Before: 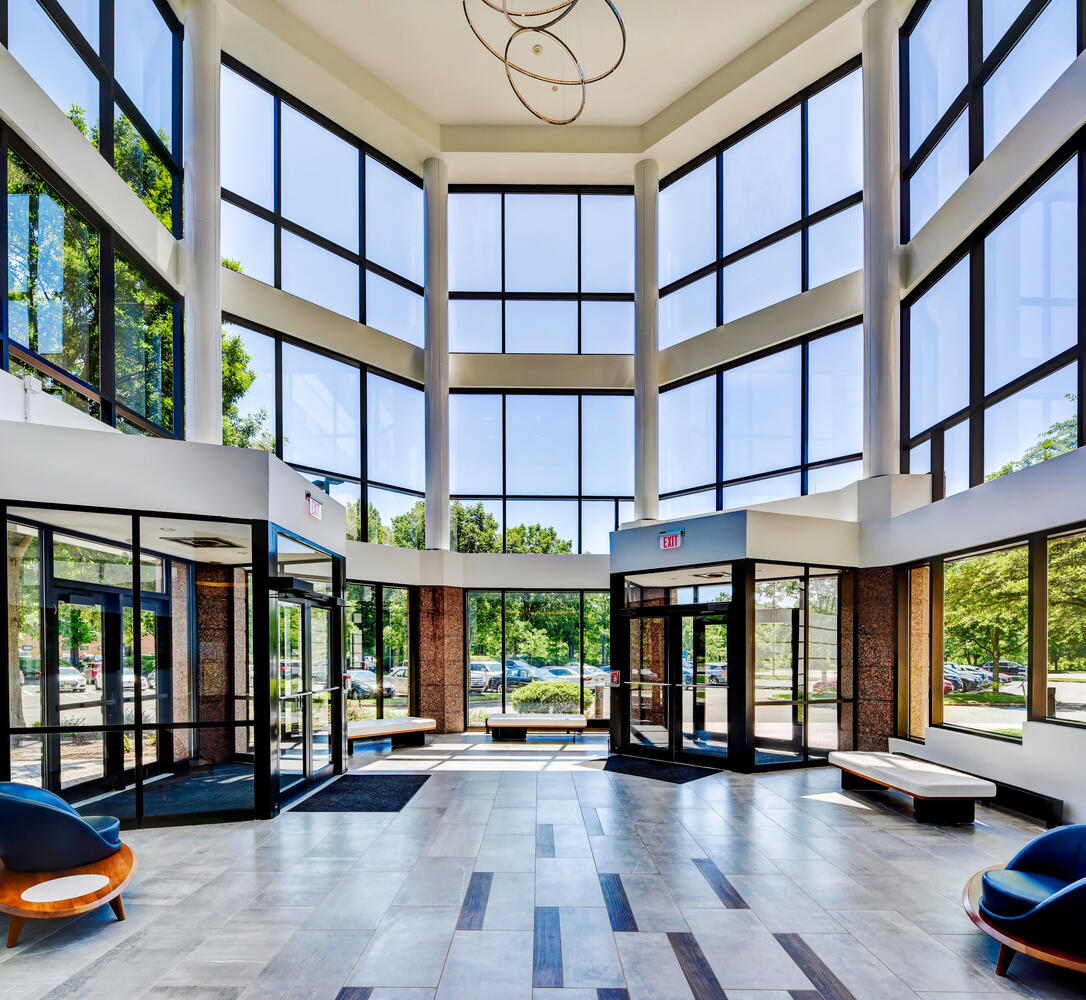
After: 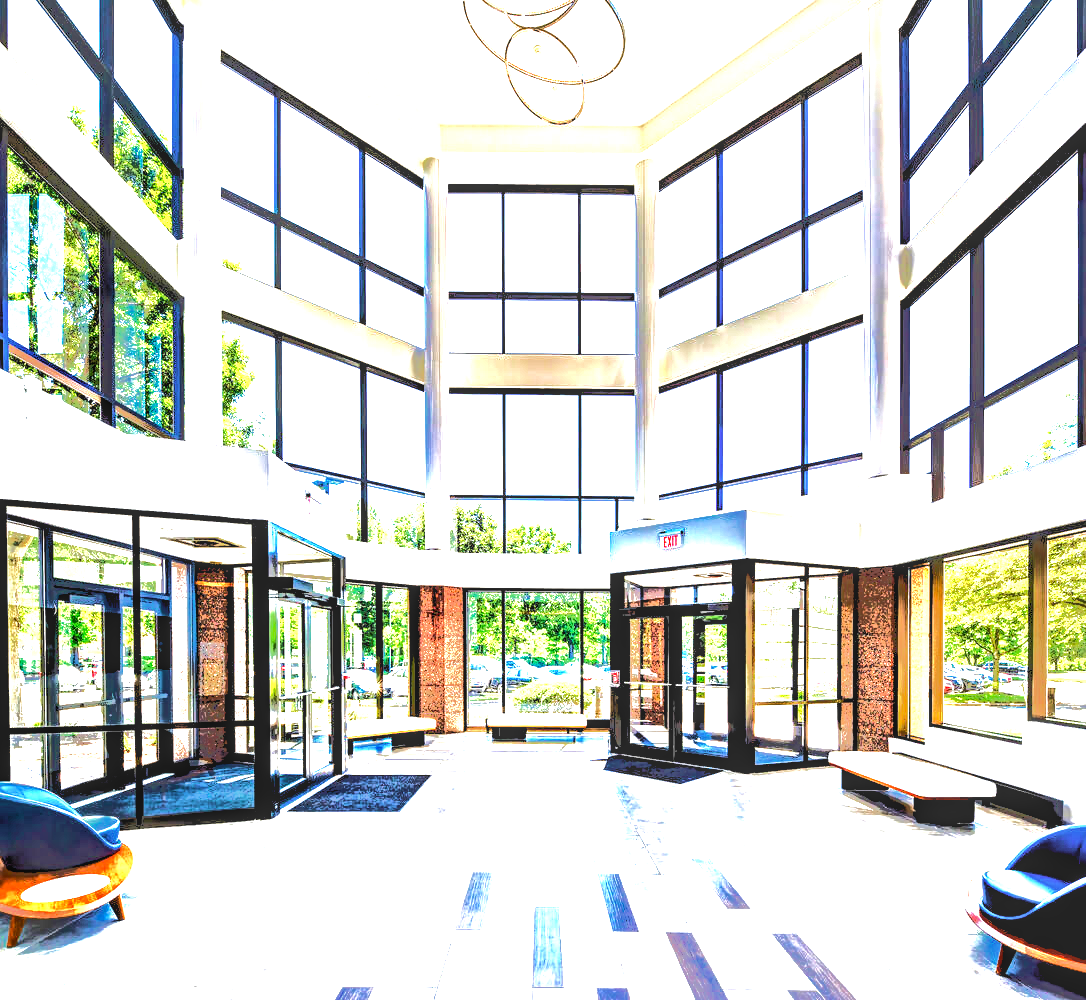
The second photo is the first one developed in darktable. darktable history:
tone equalizer: -7 EV -0.624 EV, -6 EV 0.984 EV, -5 EV -0.484 EV, -4 EV 0.416 EV, -3 EV 0.442 EV, -2 EV 0.131 EV, -1 EV -0.132 EV, +0 EV -0.372 EV, edges refinement/feathering 500, mask exposure compensation -1.57 EV, preserve details no
levels: levels [0.062, 0.494, 0.925]
local contrast: on, module defaults
velvia: strength 44.63%
exposure: black level correction 0.001, exposure 1.843 EV, compensate exposure bias true, compensate highlight preservation false
